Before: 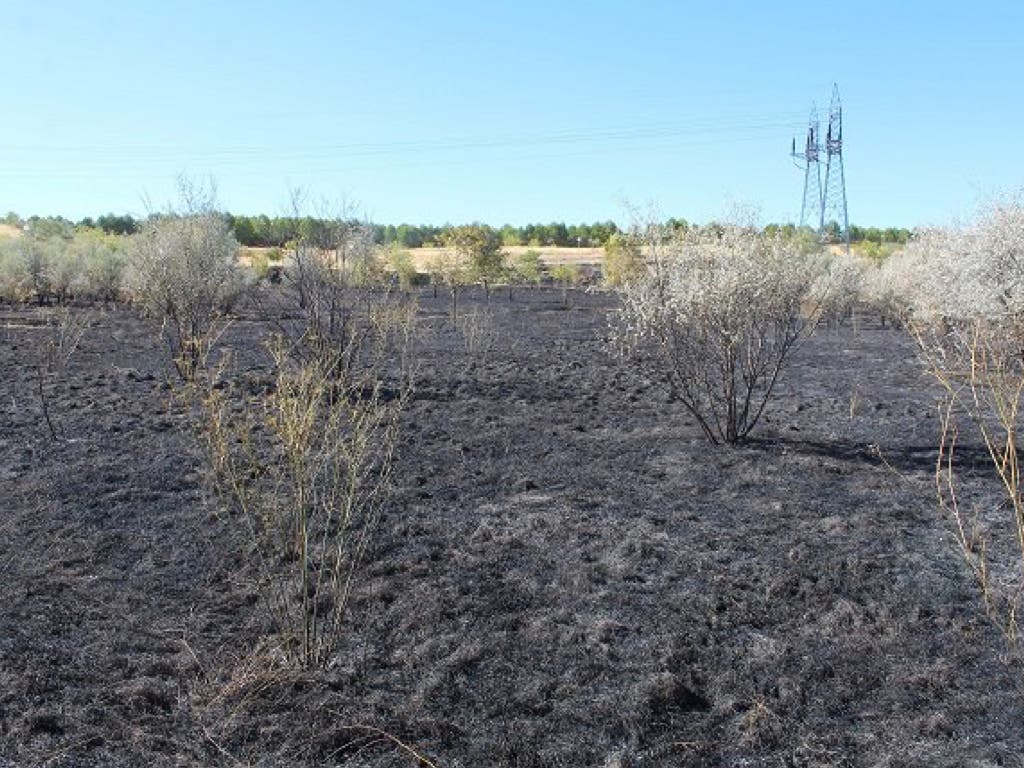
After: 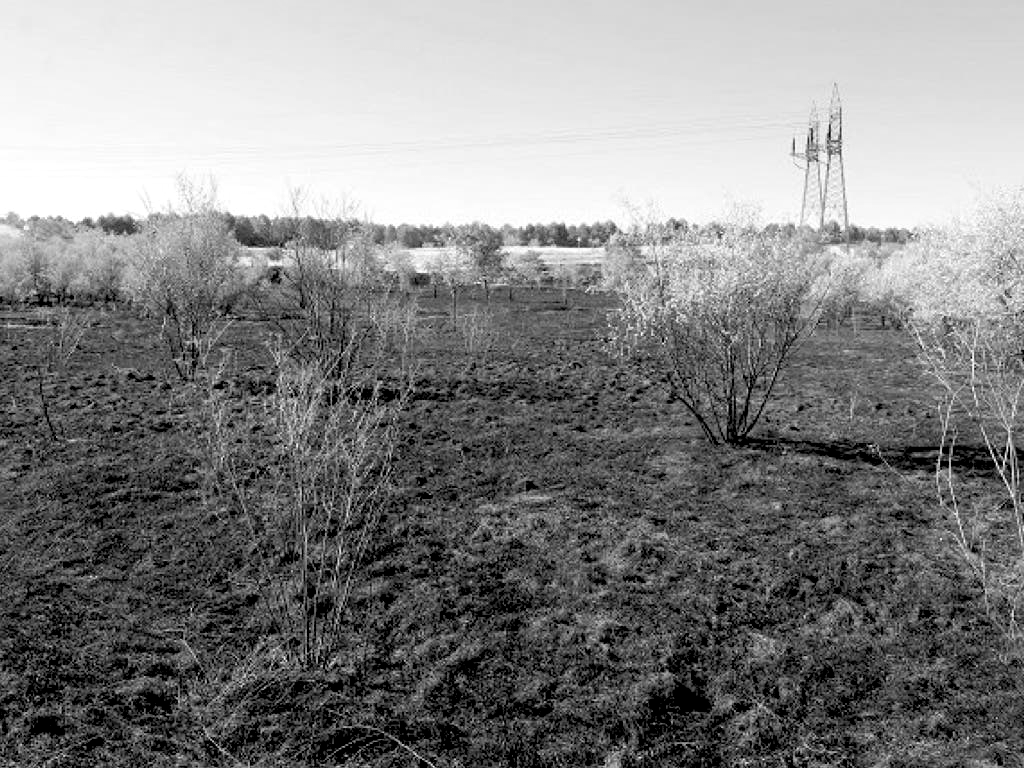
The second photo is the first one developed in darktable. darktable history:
color correction: highlights a* -7.33, highlights b* 1.26, shadows a* -3.55, saturation 1.4
exposure: black level correction 0.025, exposure 0.182 EV, compensate highlight preservation false
monochrome: on, module defaults
